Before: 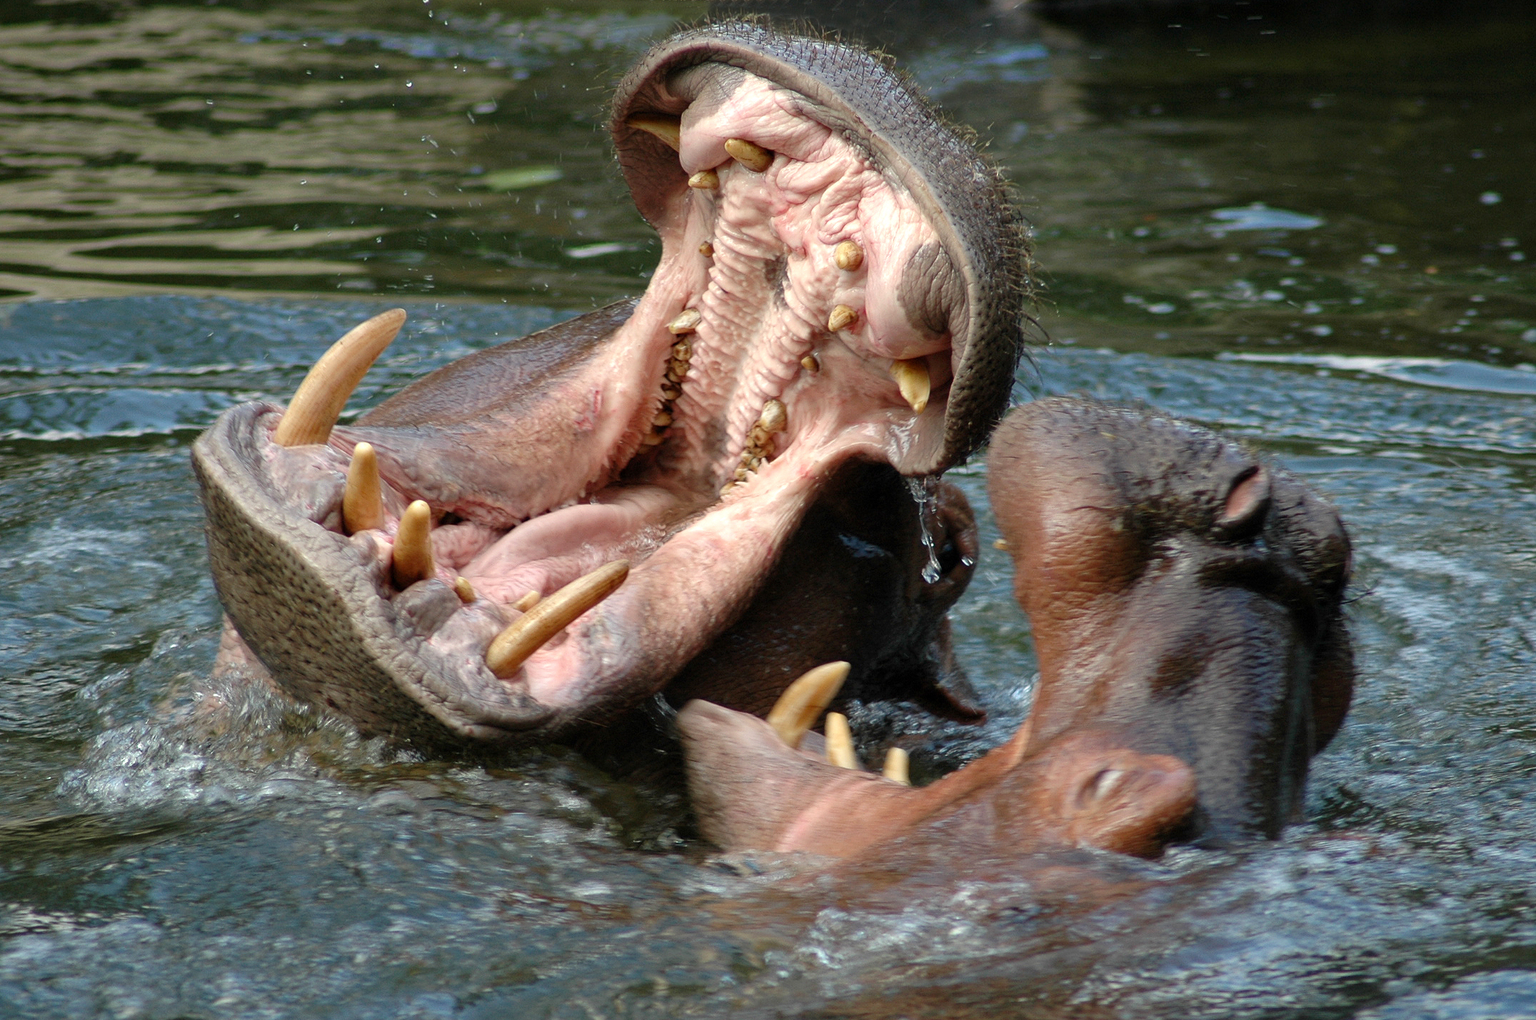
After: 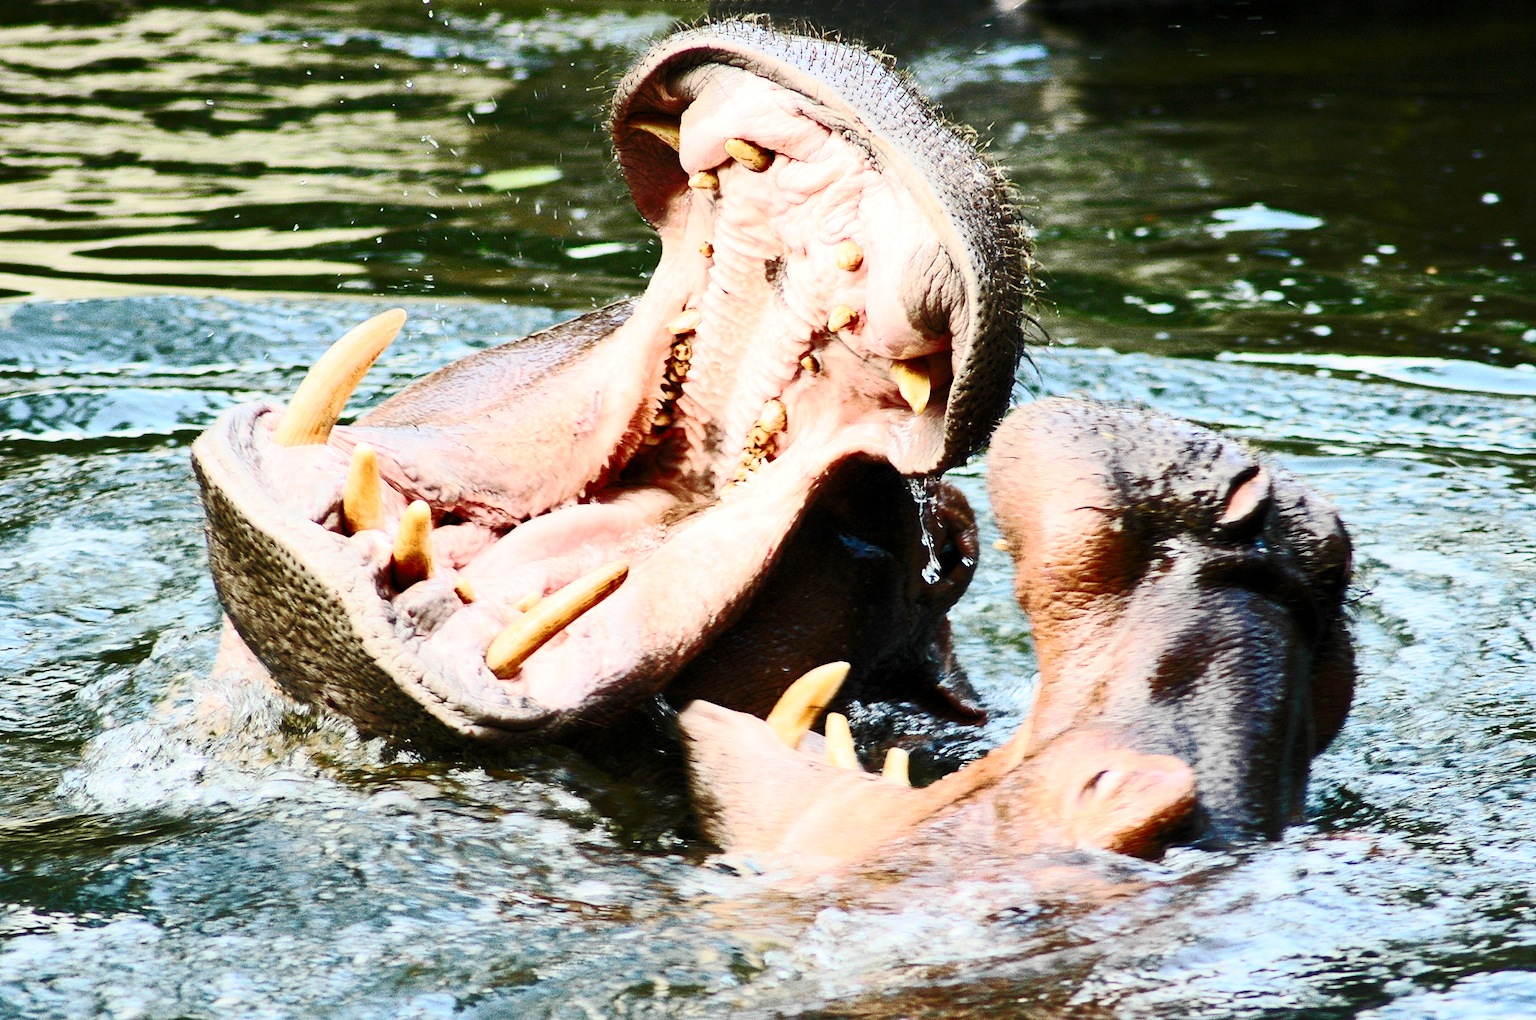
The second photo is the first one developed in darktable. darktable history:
base curve: curves: ch0 [(0, 0) (0.028, 0.03) (0.121, 0.232) (0.46, 0.748) (0.859, 0.968) (1, 1)], preserve colors none
tone curve: curves: ch0 [(0, 0) (0.427, 0.375) (0.616, 0.801) (1, 1)], color space Lab, independent channels, preserve colors none
exposure: black level correction 0.001, exposure 0.138 EV, compensate highlight preservation false
